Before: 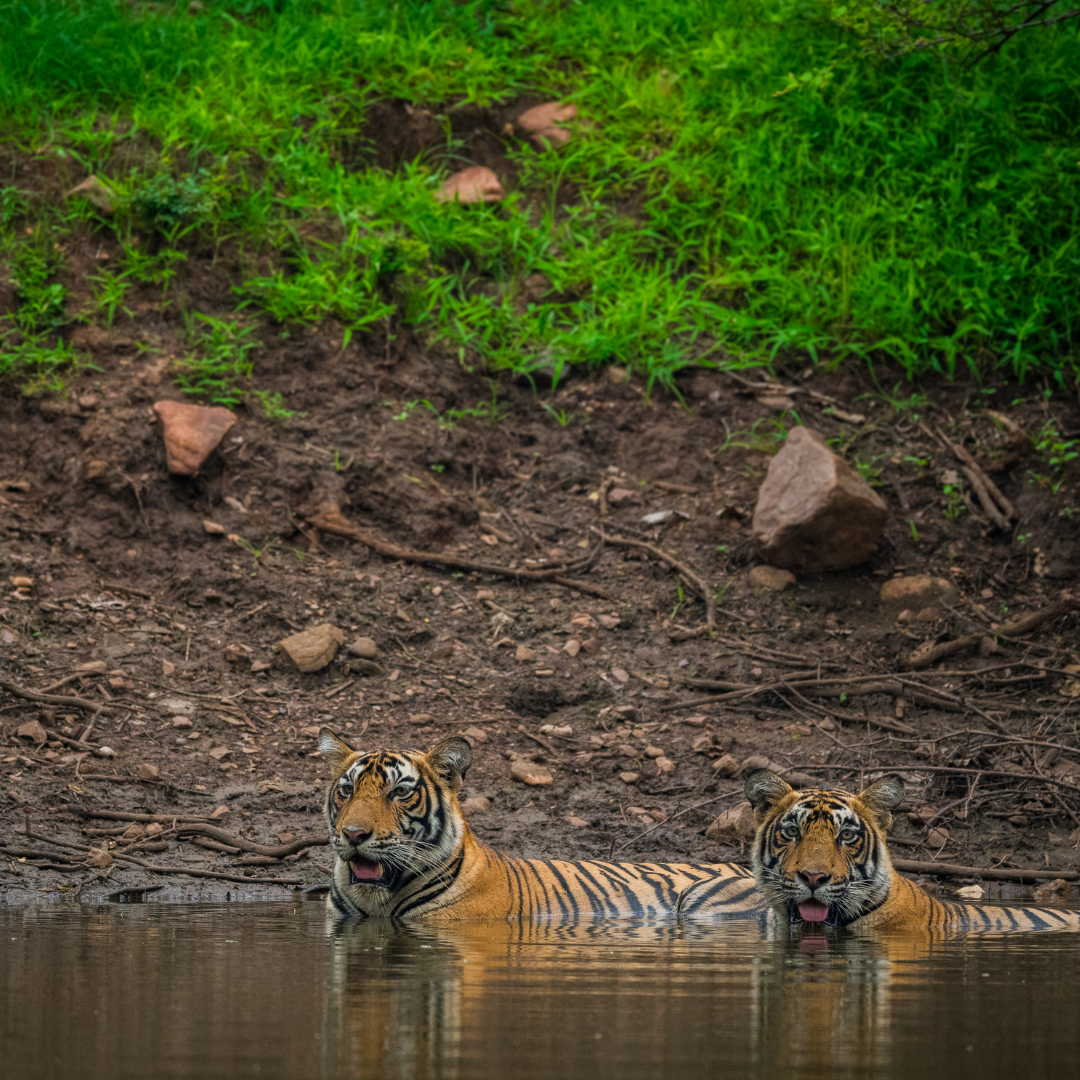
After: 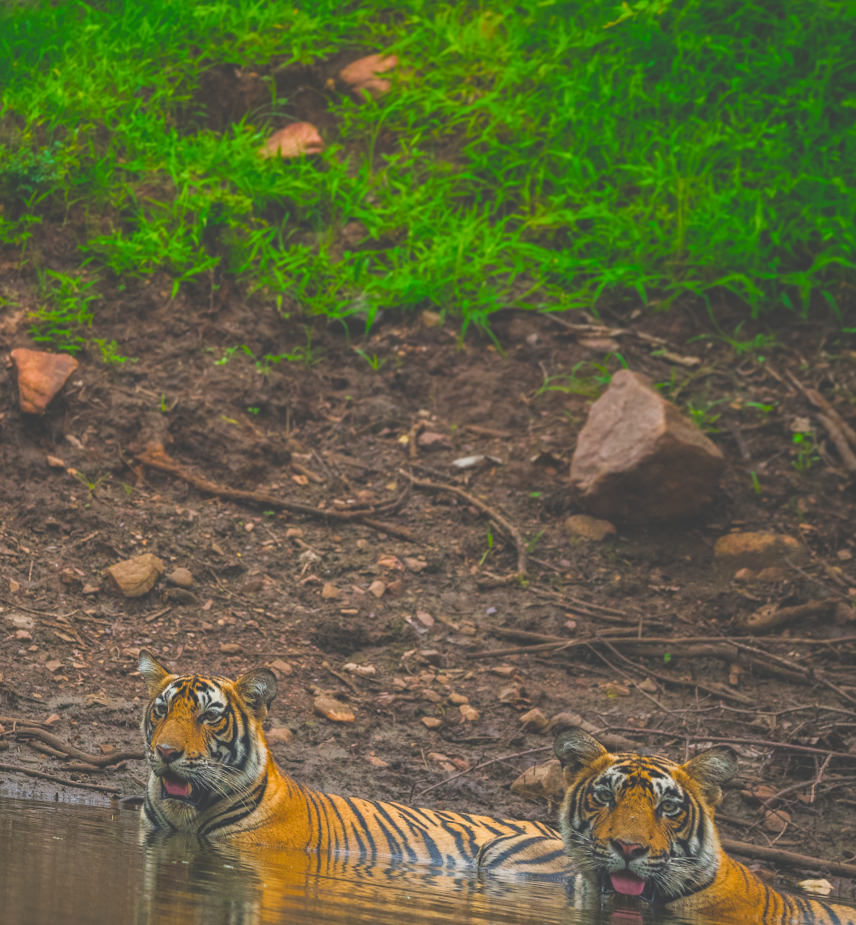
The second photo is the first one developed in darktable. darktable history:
rotate and perspective: rotation 1.69°, lens shift (vertical) -0.023, lens shift (horizontal) -0.291, crop left 0.025, crop right 0.988, crop top 0.092, crop bottom 0.842
exposure: black level correction -0.041, exposure 0.064 EV, compensate highlight preservation false
color balance rgb: linear chroma grading › global chroma 15%, perceptual saturation grading › global saturation 30%
crop and rotate: left 9.597%, right 10.195%
